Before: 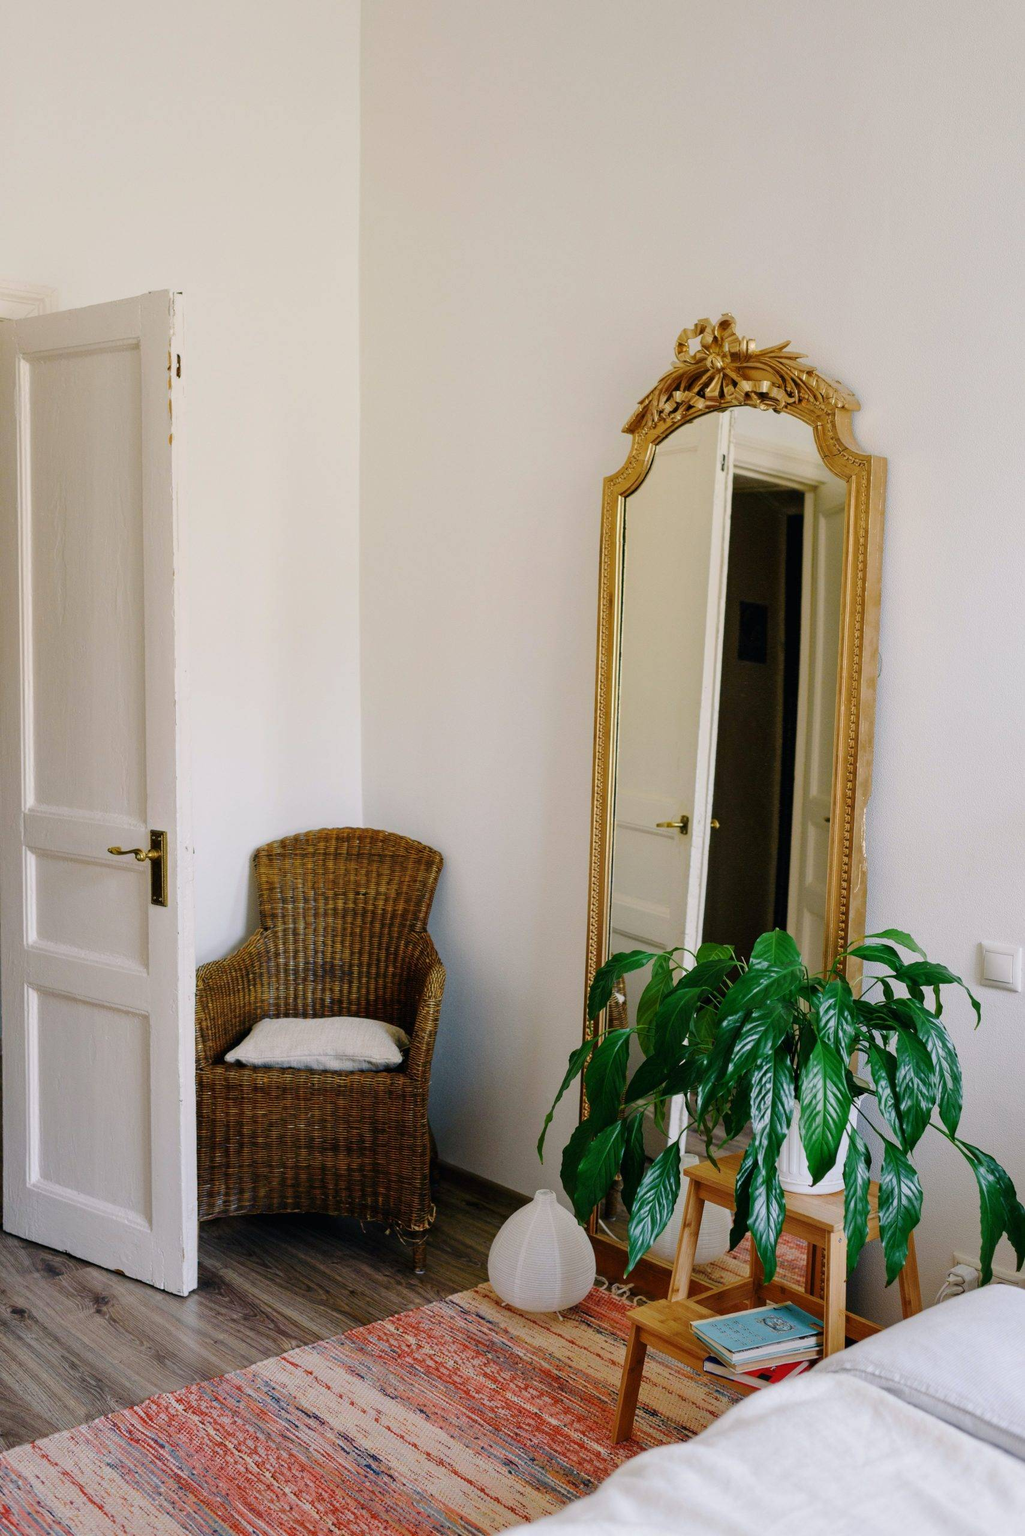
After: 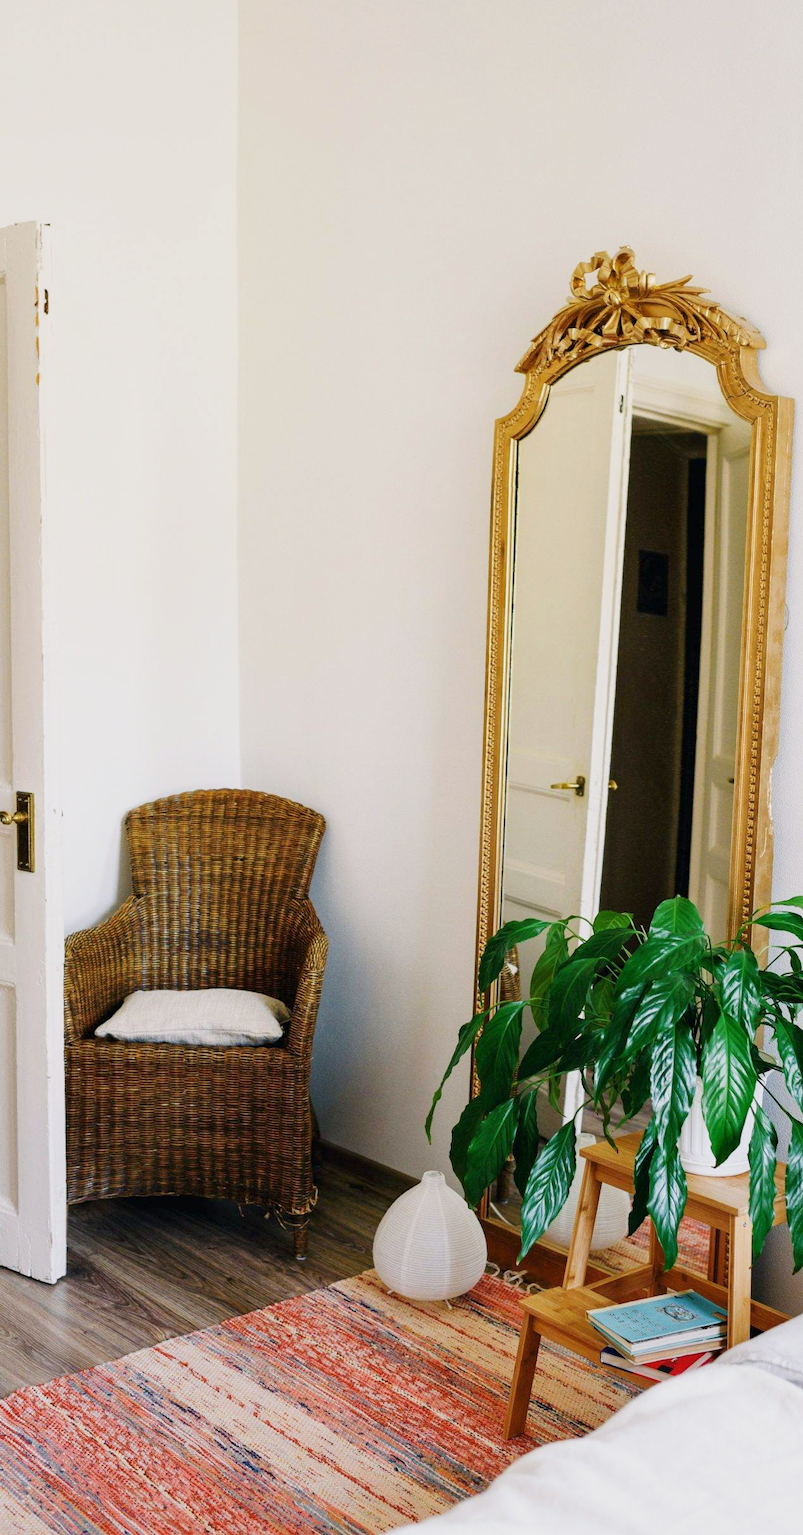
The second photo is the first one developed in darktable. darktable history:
crop and rotate: left 13.203%, top 5.25%, right 12.591%
base curve: curves: ch0 [(0, 0) (0.088, 0.125) (0.176, 0.251) (0.354, 0.501) (0.613, 0.749) (1, 0.877)], preserve colors none
